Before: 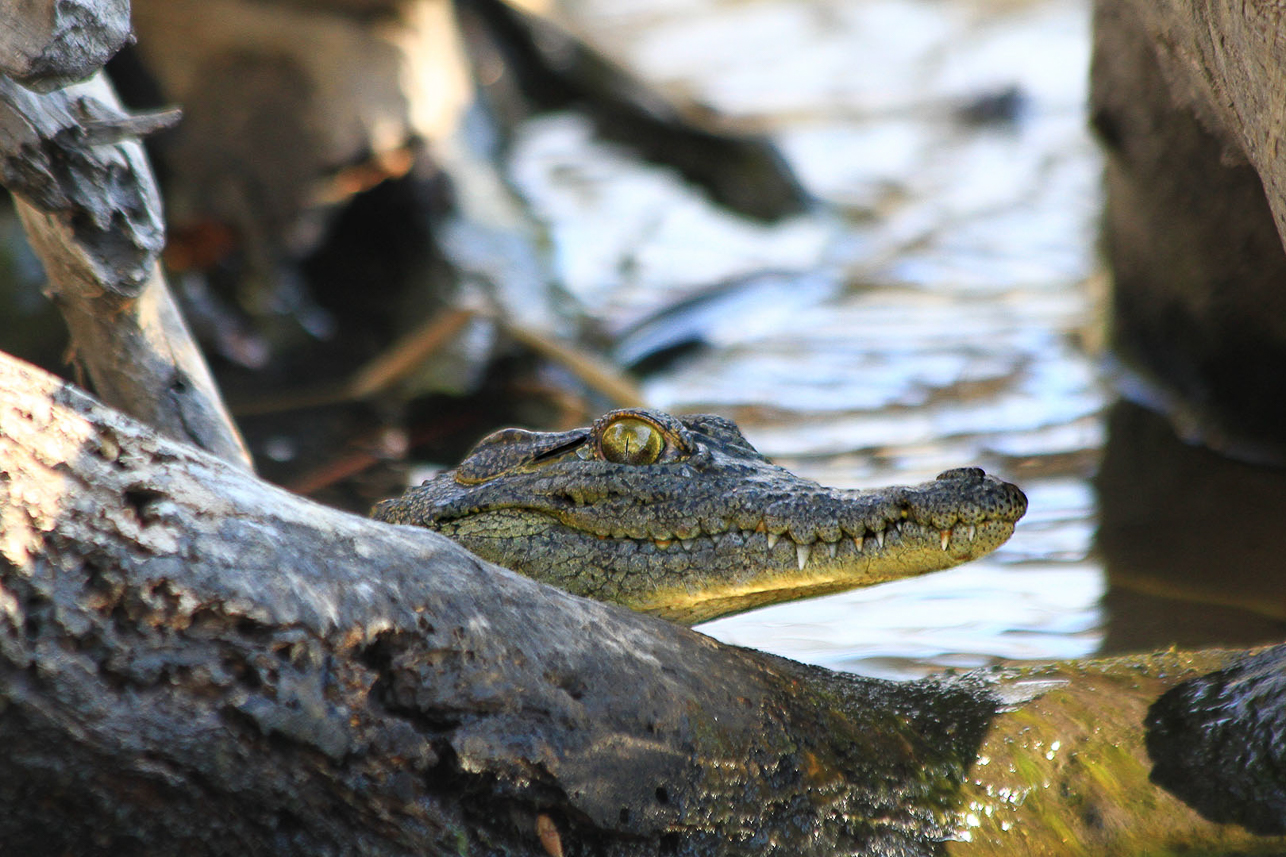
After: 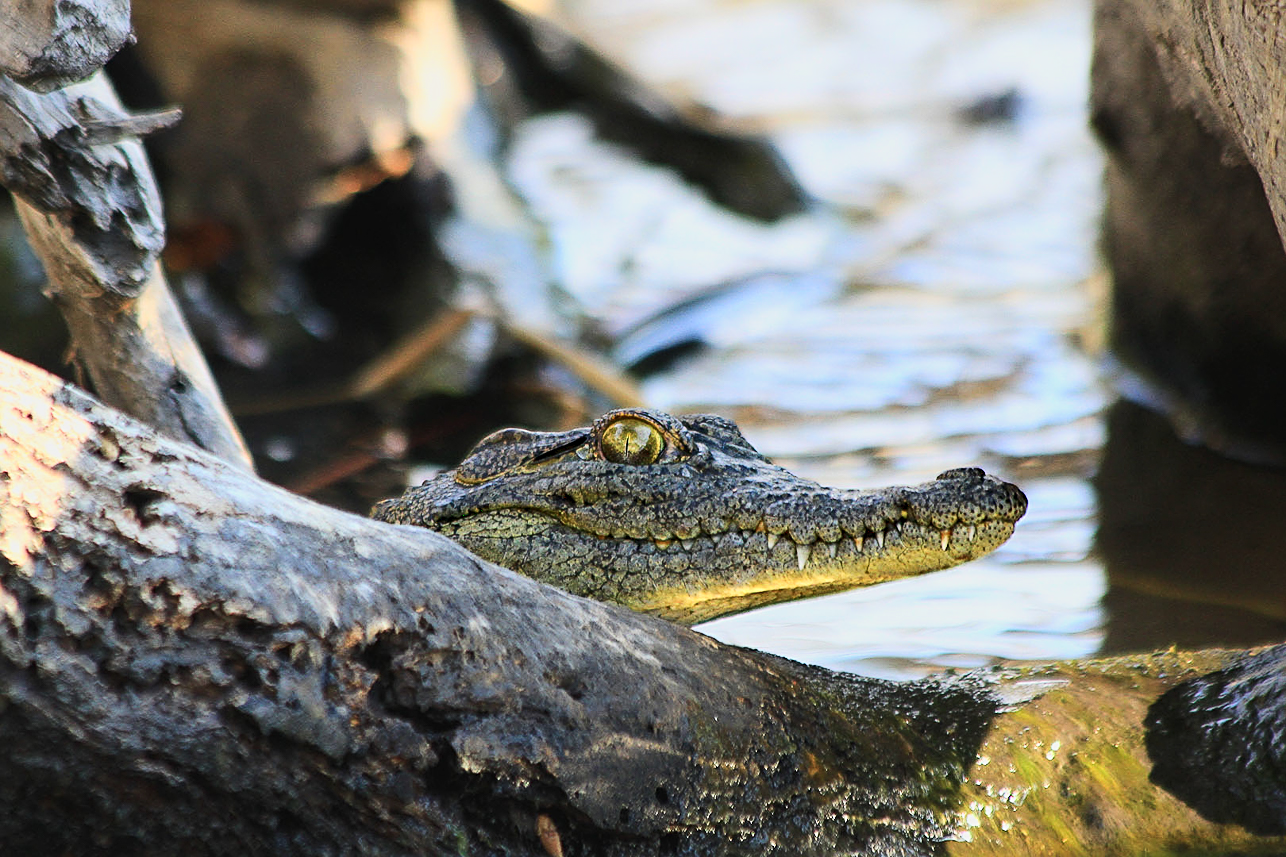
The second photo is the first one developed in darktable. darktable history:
tone curve: curves: ch0 [(0, 0.012) (0.052, 0.04) (0.107, 0.086) (0.276, 0.265) (0.461, 0.531) (0.718, 0.79) (0.921, 0.909) (0.999, 0.951)]; ch1 [(0, 0) (0.339, 0.298) (0.402, 0.363) (0.444, 0.415) (0.485, 0.469) (0.494, 0.493) (0.504, 0.501) (0.525, 0.534) (0.555, 0.587) (0.594, 0.647) (1, 1)]; ch2 [(0, 0) (0.48, 0.48) (0.504, 0.5) (0.535, 0.557) (0.581, 0.623) (0.649, 0.683) (0.824, 0.815) (1, 1)]
sharpen: on, module defaults
